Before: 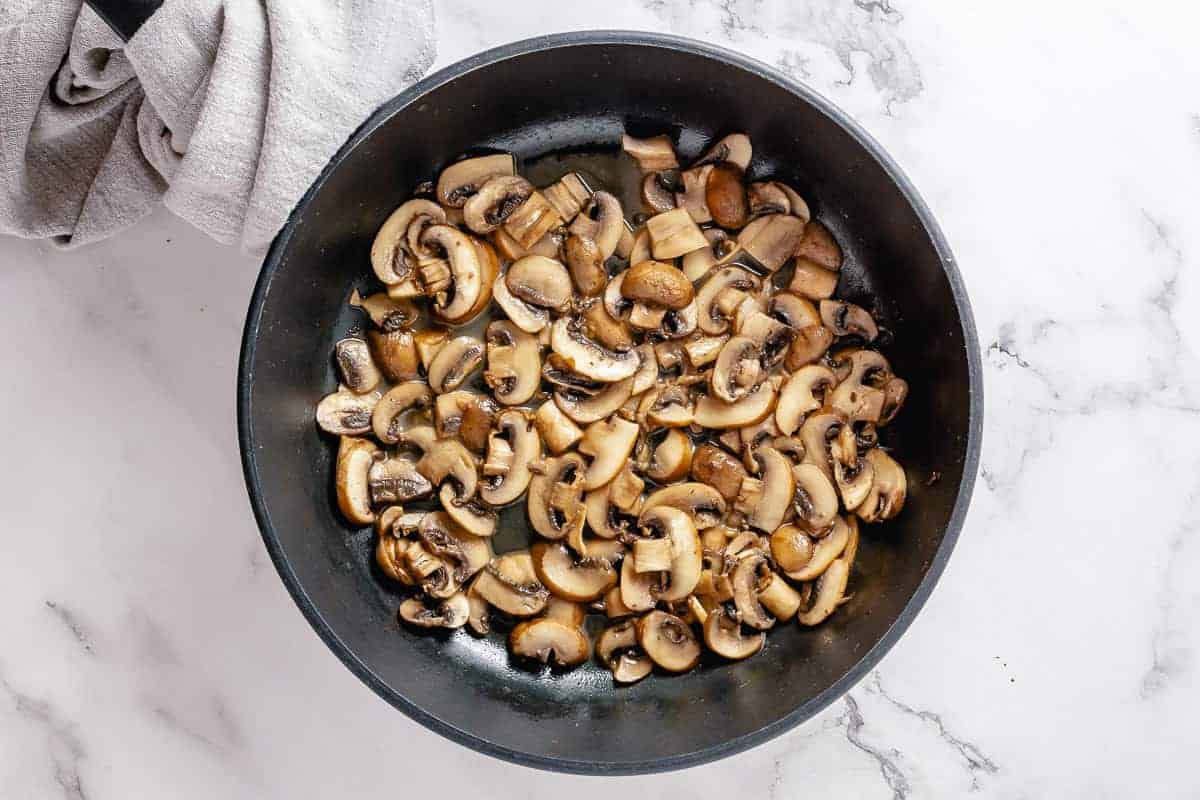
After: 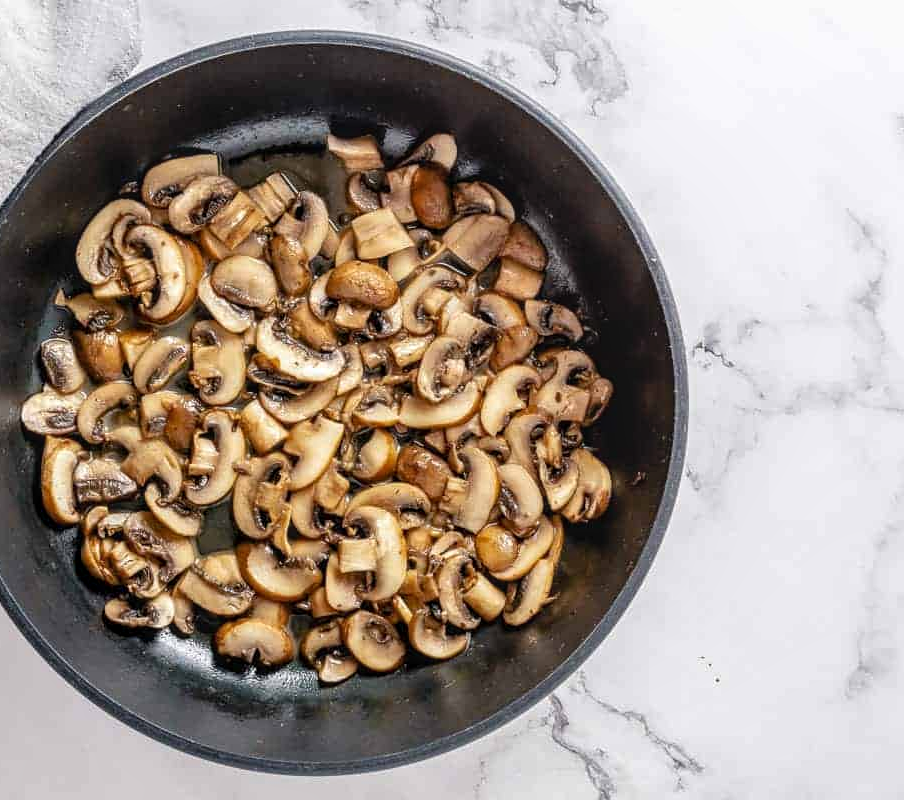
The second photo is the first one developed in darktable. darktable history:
local contrast: on, module defaults
crop and rotate: left 24.6%
